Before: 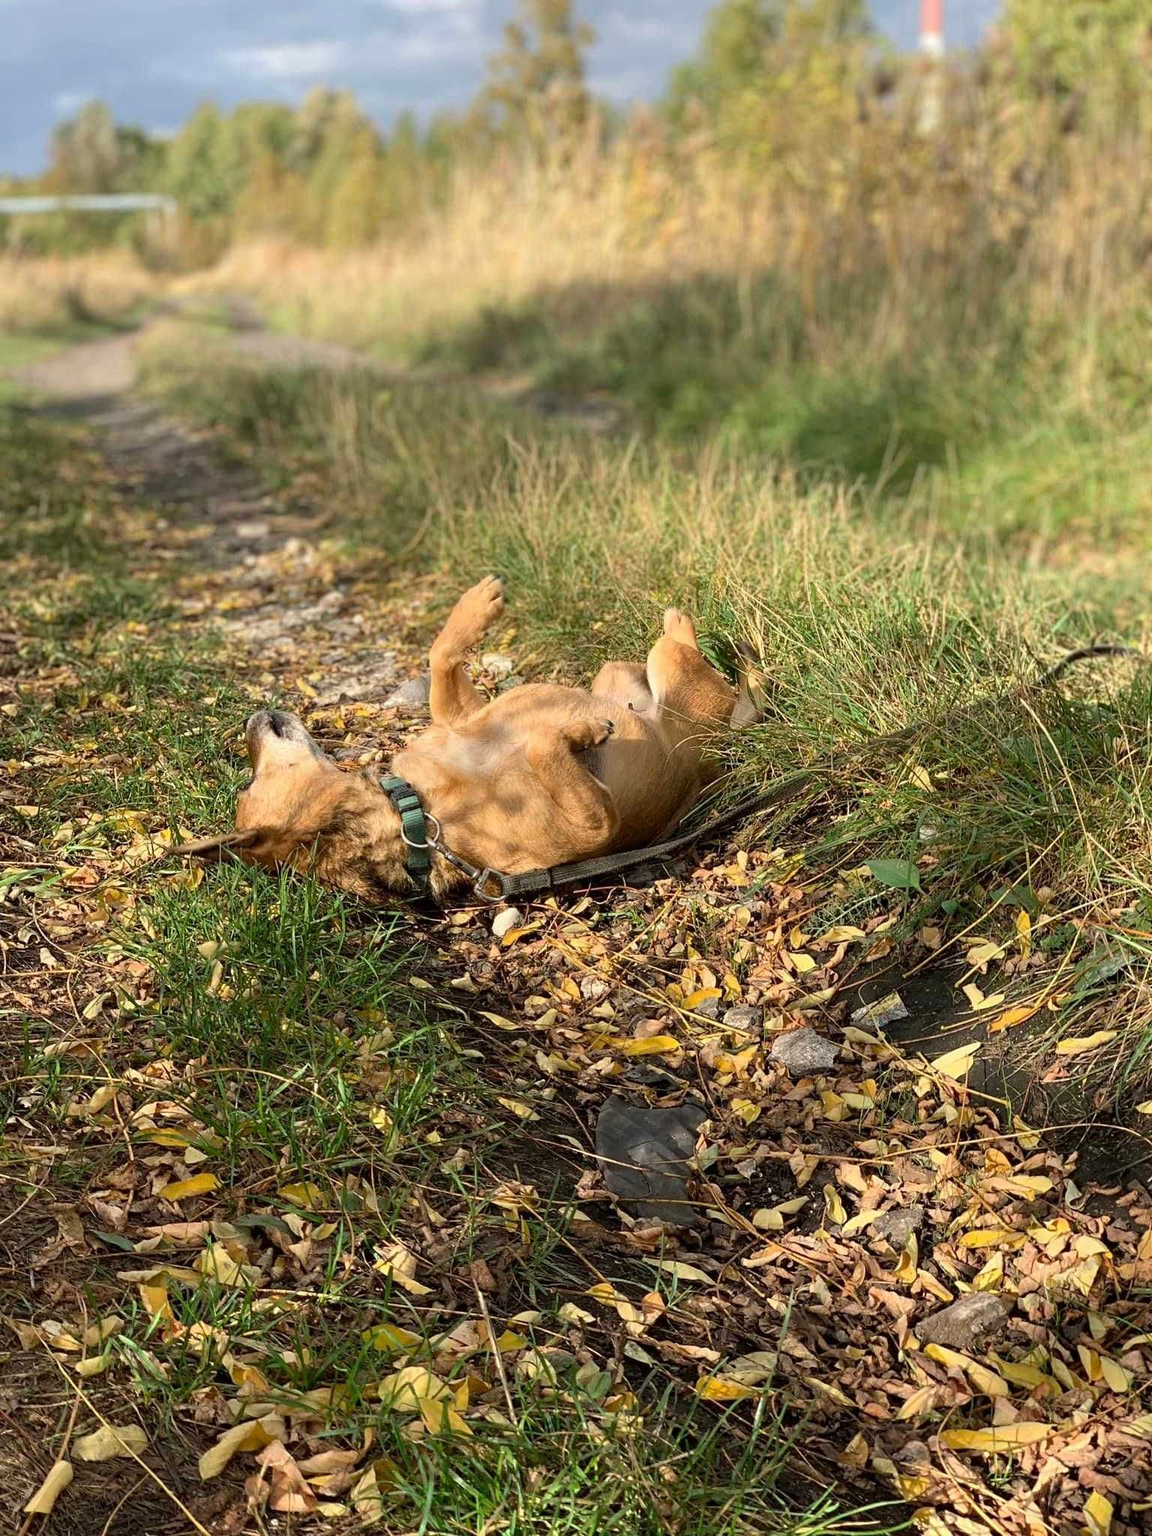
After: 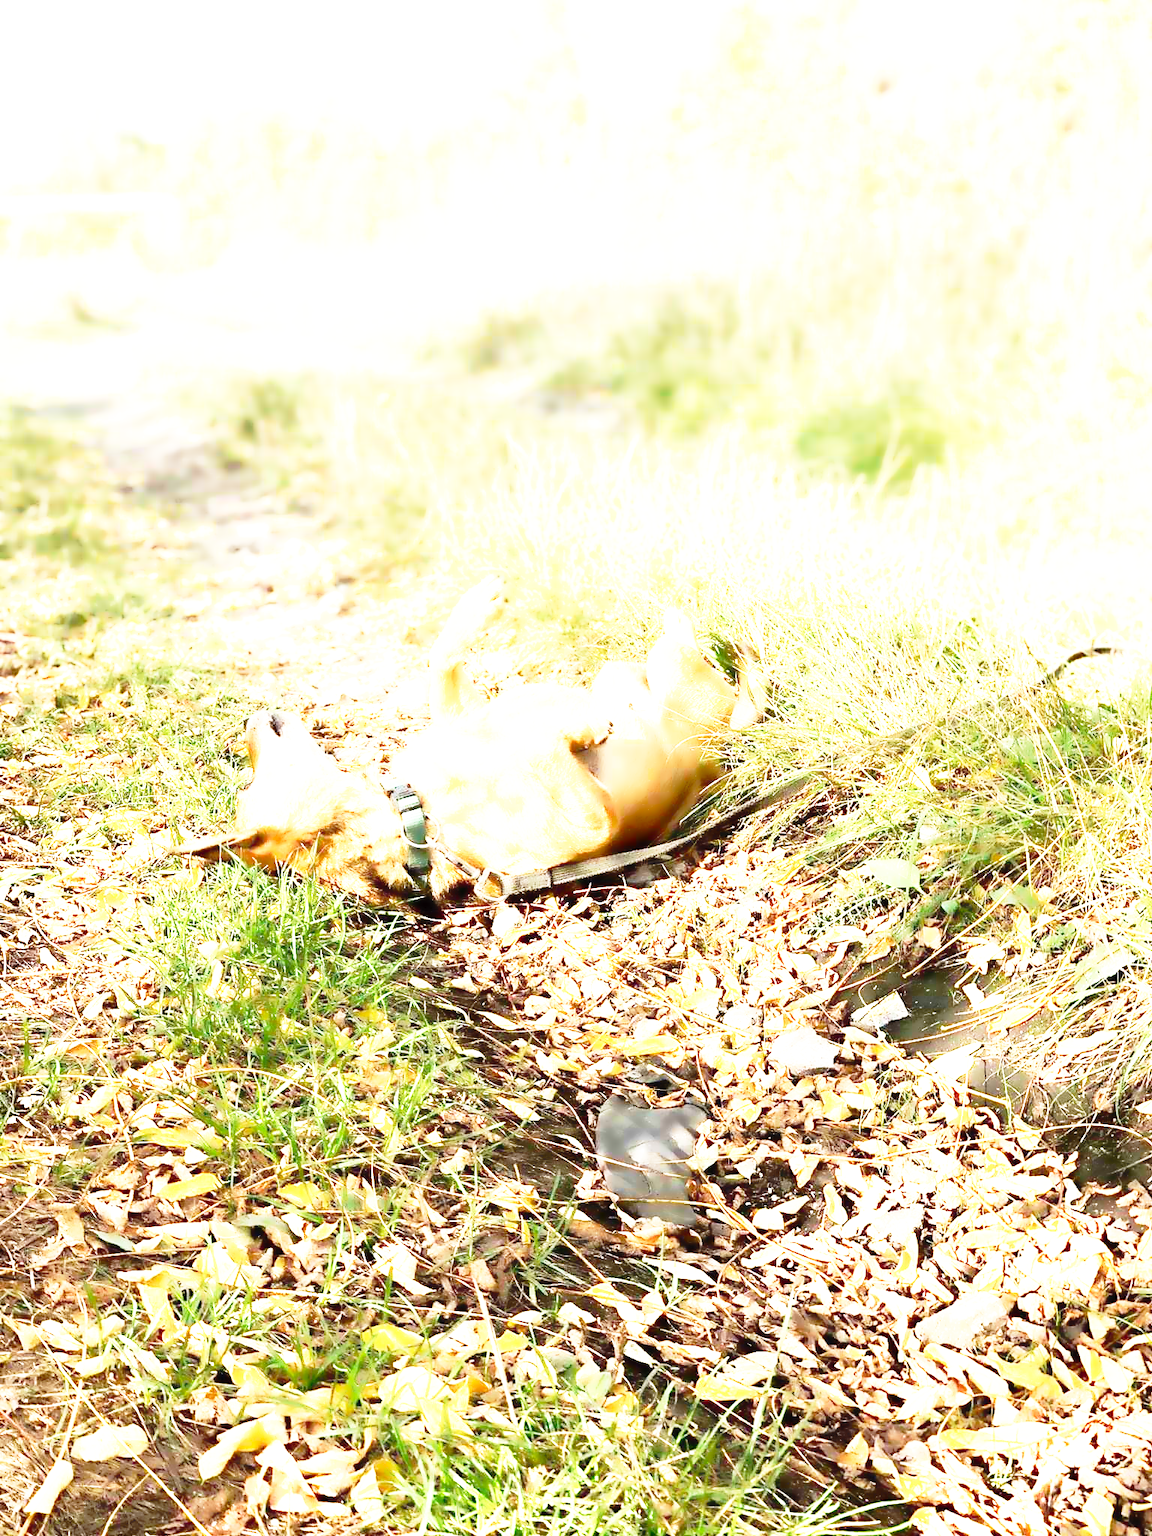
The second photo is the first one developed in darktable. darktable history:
base curve: curves: ch0 [(0, 0) (0.012, 0.01) (0.073, 0.168) (0.31, 0.711) (0.645, 0.957) (1, 1)], preserve colors none
tone equalizer: -8 EV -0.417 EV, -7 EV -0.389 EV, -6 EV -0.333 EV, -5 EV -0.222 EV, -3 EV 0.222 EV, -2 EV 0.333 EV, -1 EV 0.389 EV, +0 EV 0.417 EV, edges refinement/feathering 500, mask exposure compensation -1.57 EV, preserve details no
lowpass: radius 4, soften with bilateral filter, unbound 0
exposure: black level correction 0.001, exposure 1.719 EV, compensate exposure bias true, compensate highlight preservation false
